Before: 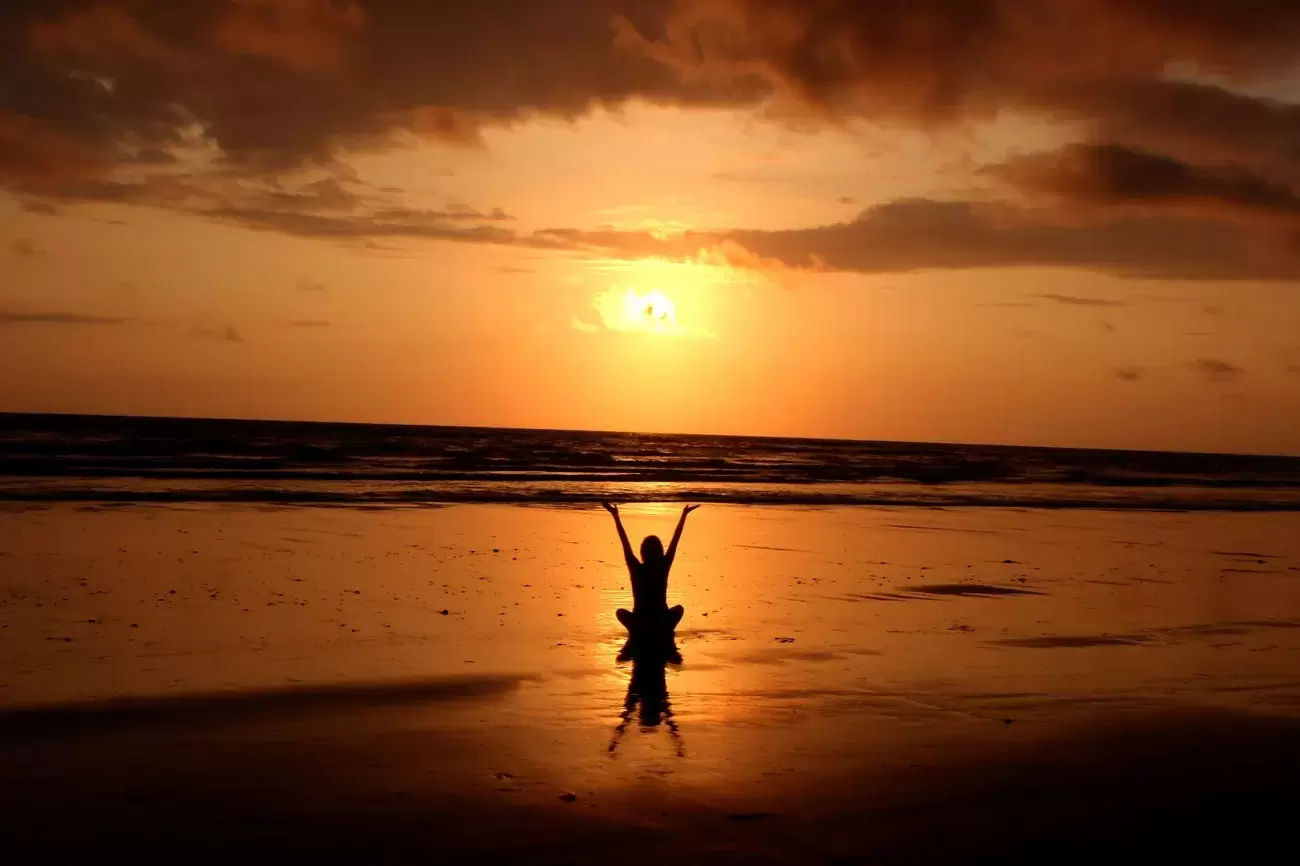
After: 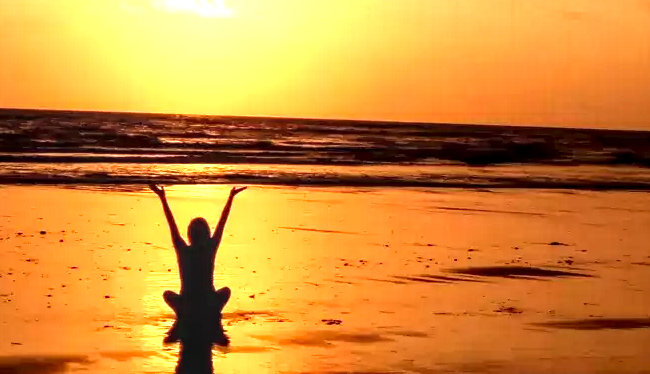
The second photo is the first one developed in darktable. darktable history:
exposure: exposure 1.224 EV, compensate exposure bias true, compensate highlight preservation false
crop: left 34.868%, top 36.804%, right 15.085%, bottom 19.94%
local contrast: highlights 25%, detail 150%
